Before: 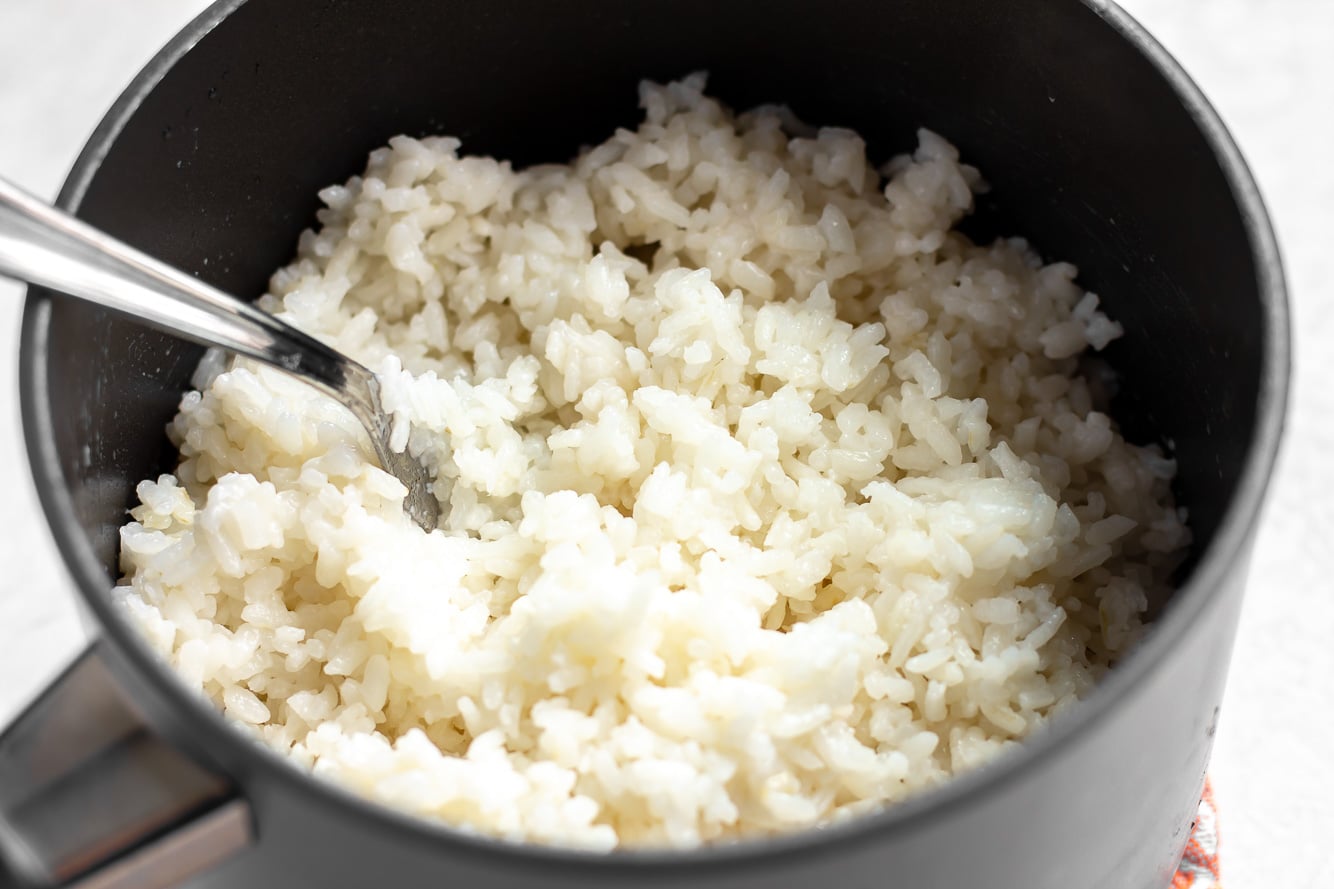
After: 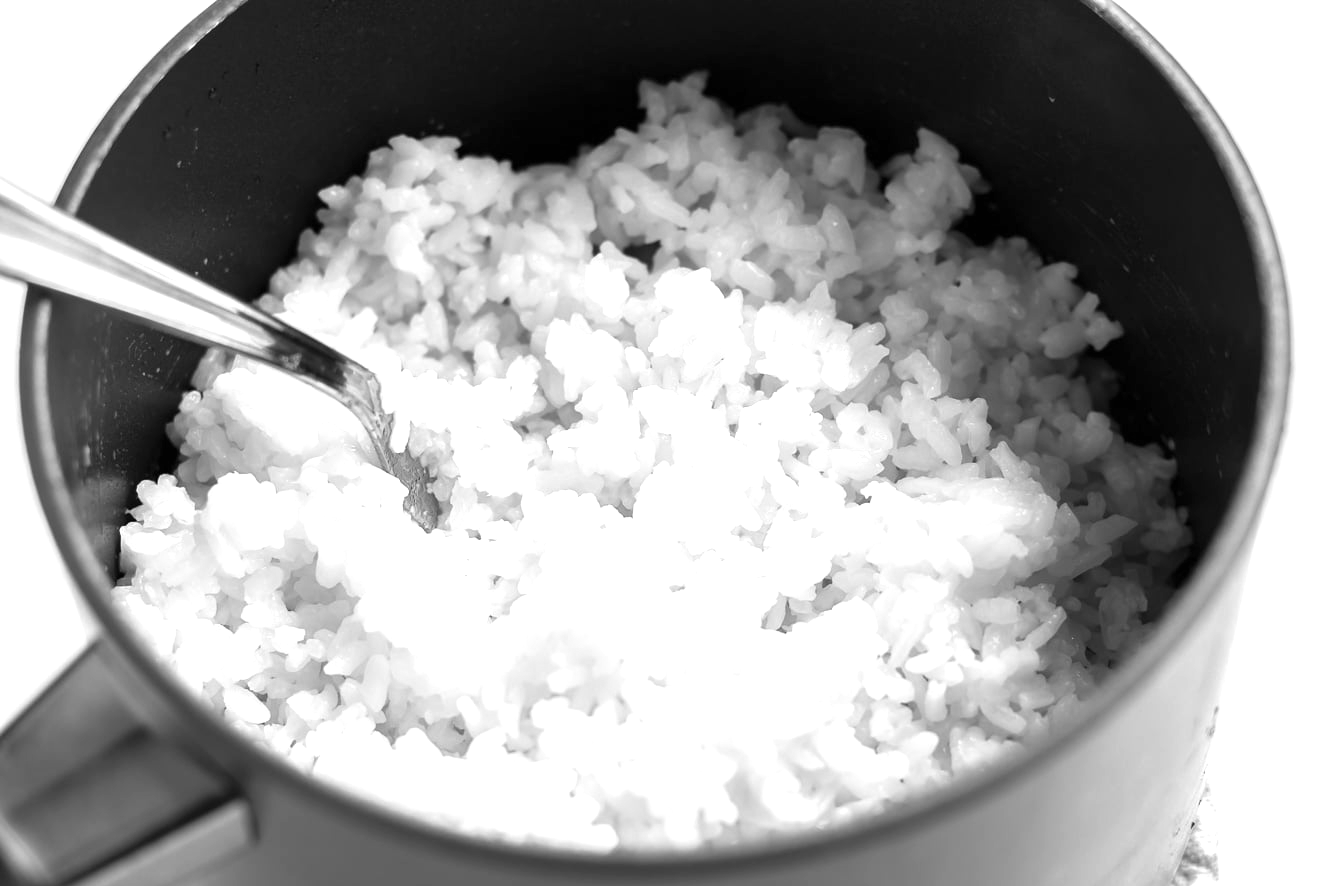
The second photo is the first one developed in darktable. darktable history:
crop: top 0.05%, bottom 0.098%
exposure: black level correction 0, exposure 0.7 EV, compensate exposure bias true, compensate highlight preservation false
monochrome: a -92.57, b 58.91
white balance: red 1.045, blue 0.932
